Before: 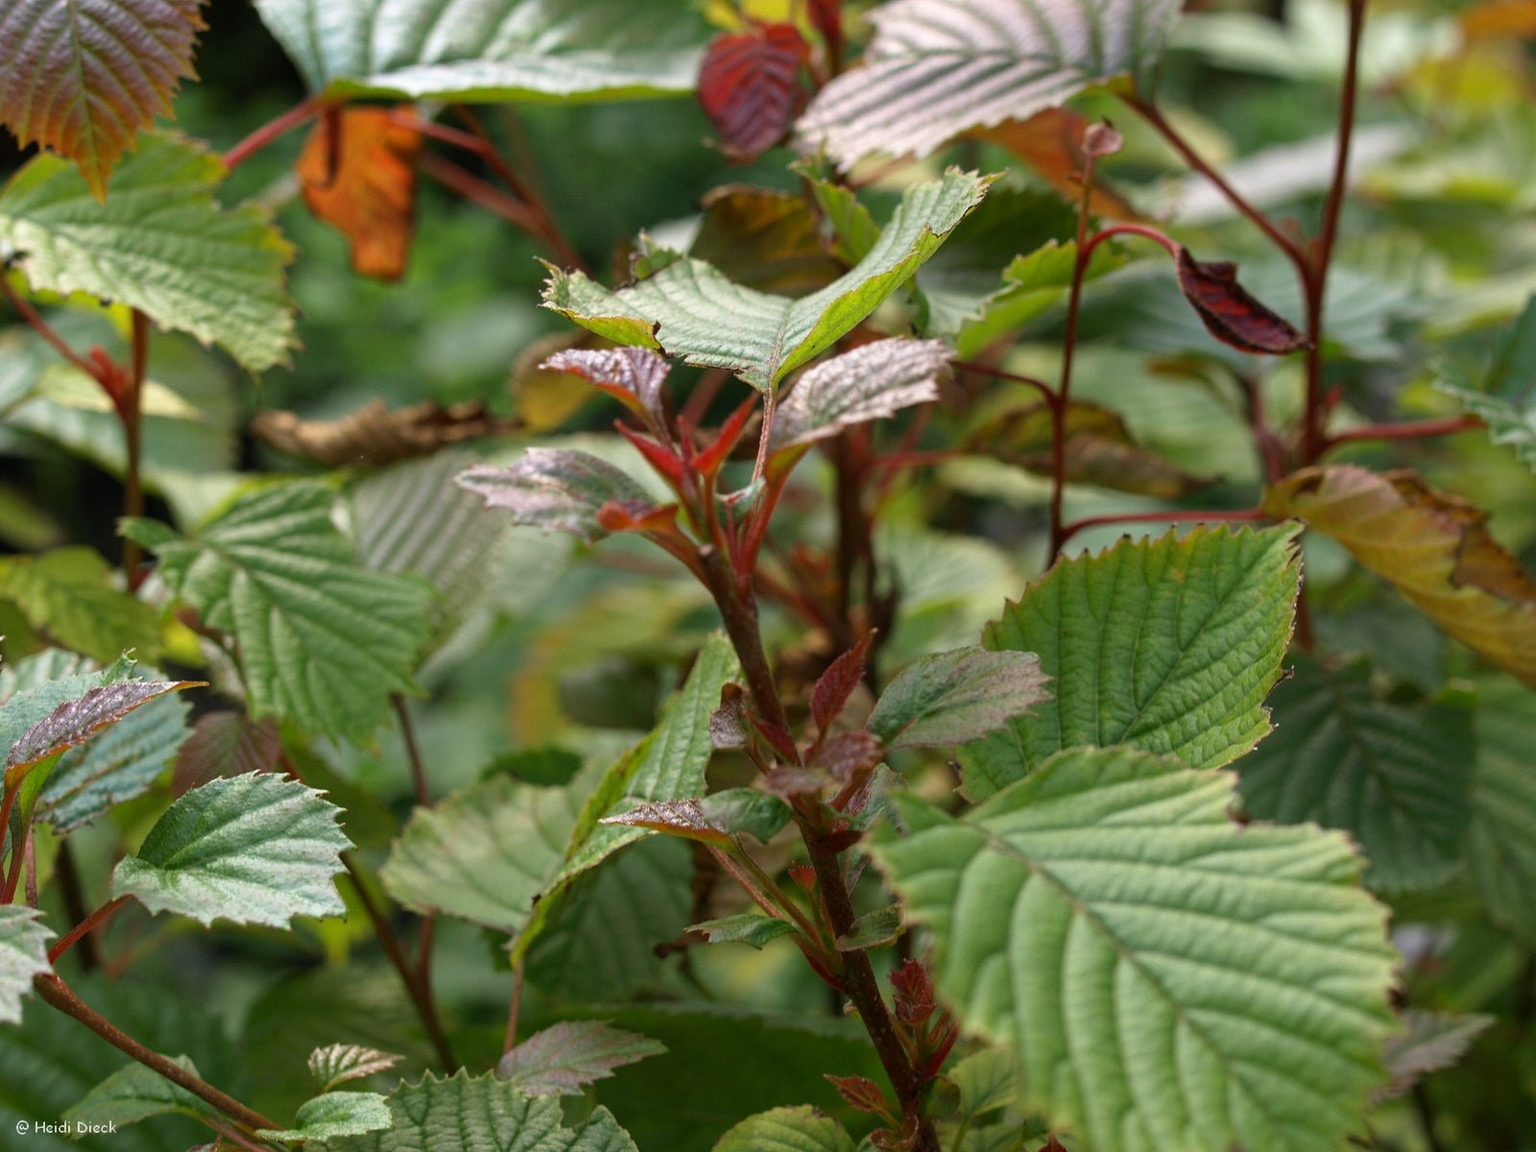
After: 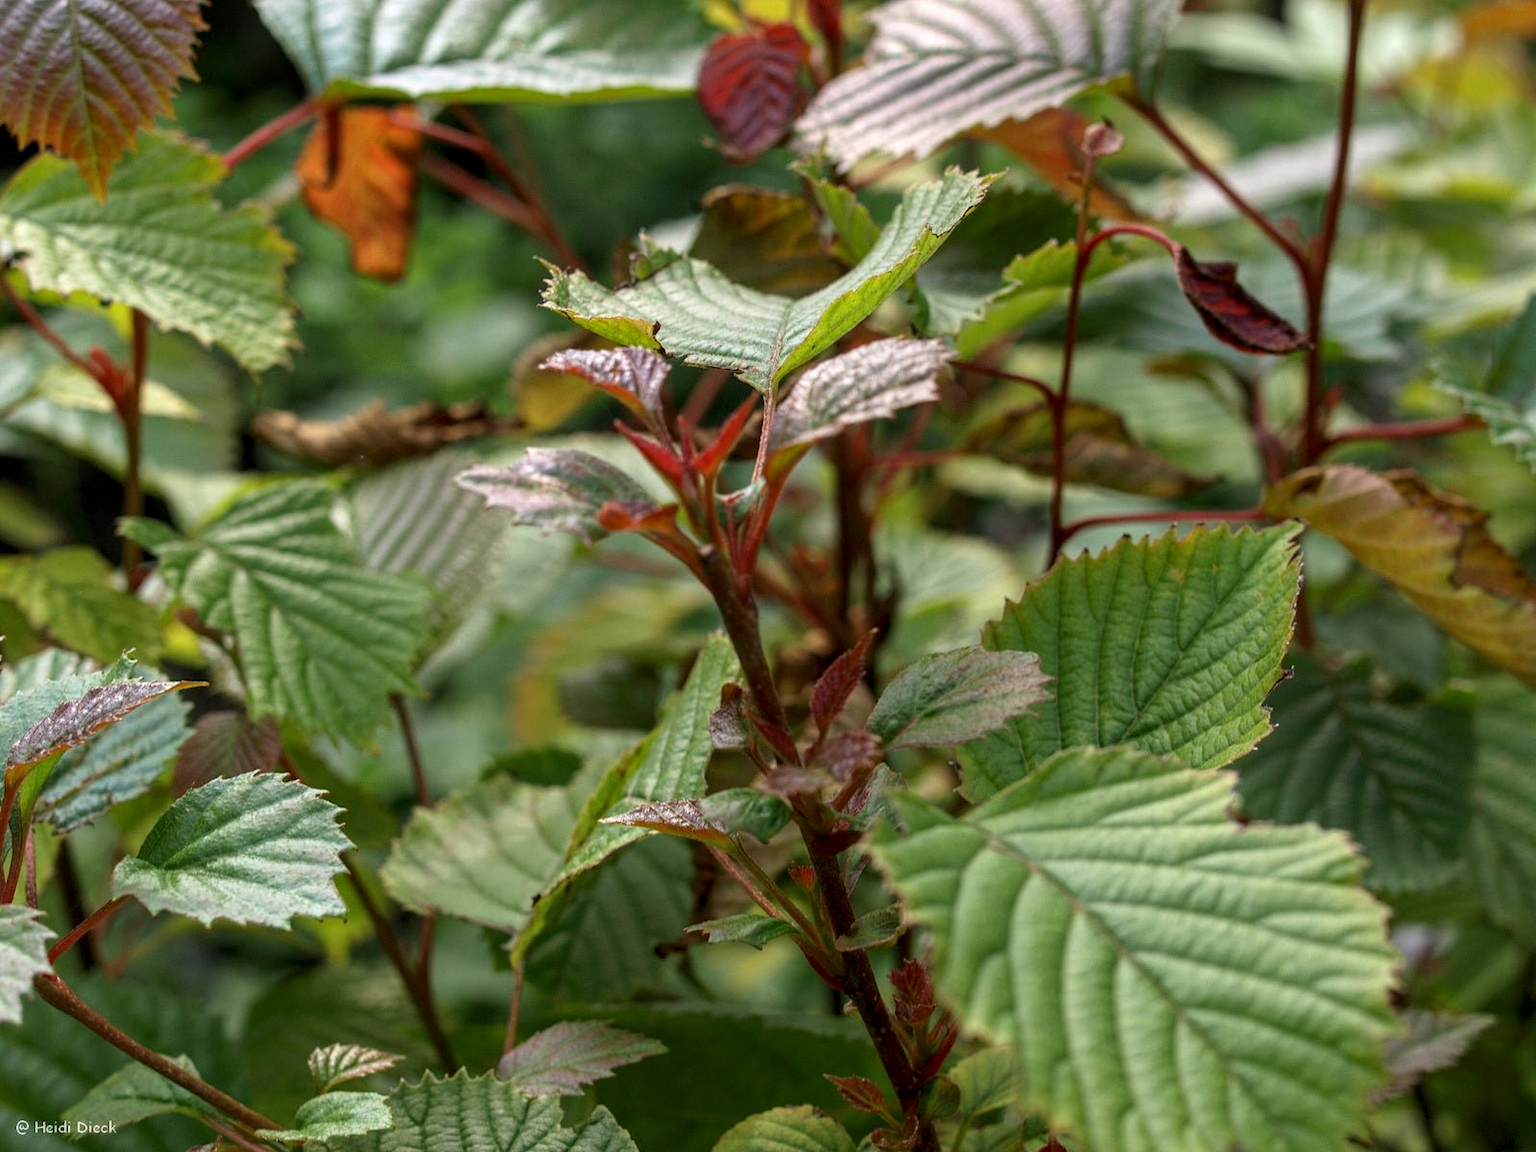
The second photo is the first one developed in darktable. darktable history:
local contrast: highlights 23%, detail 130%
